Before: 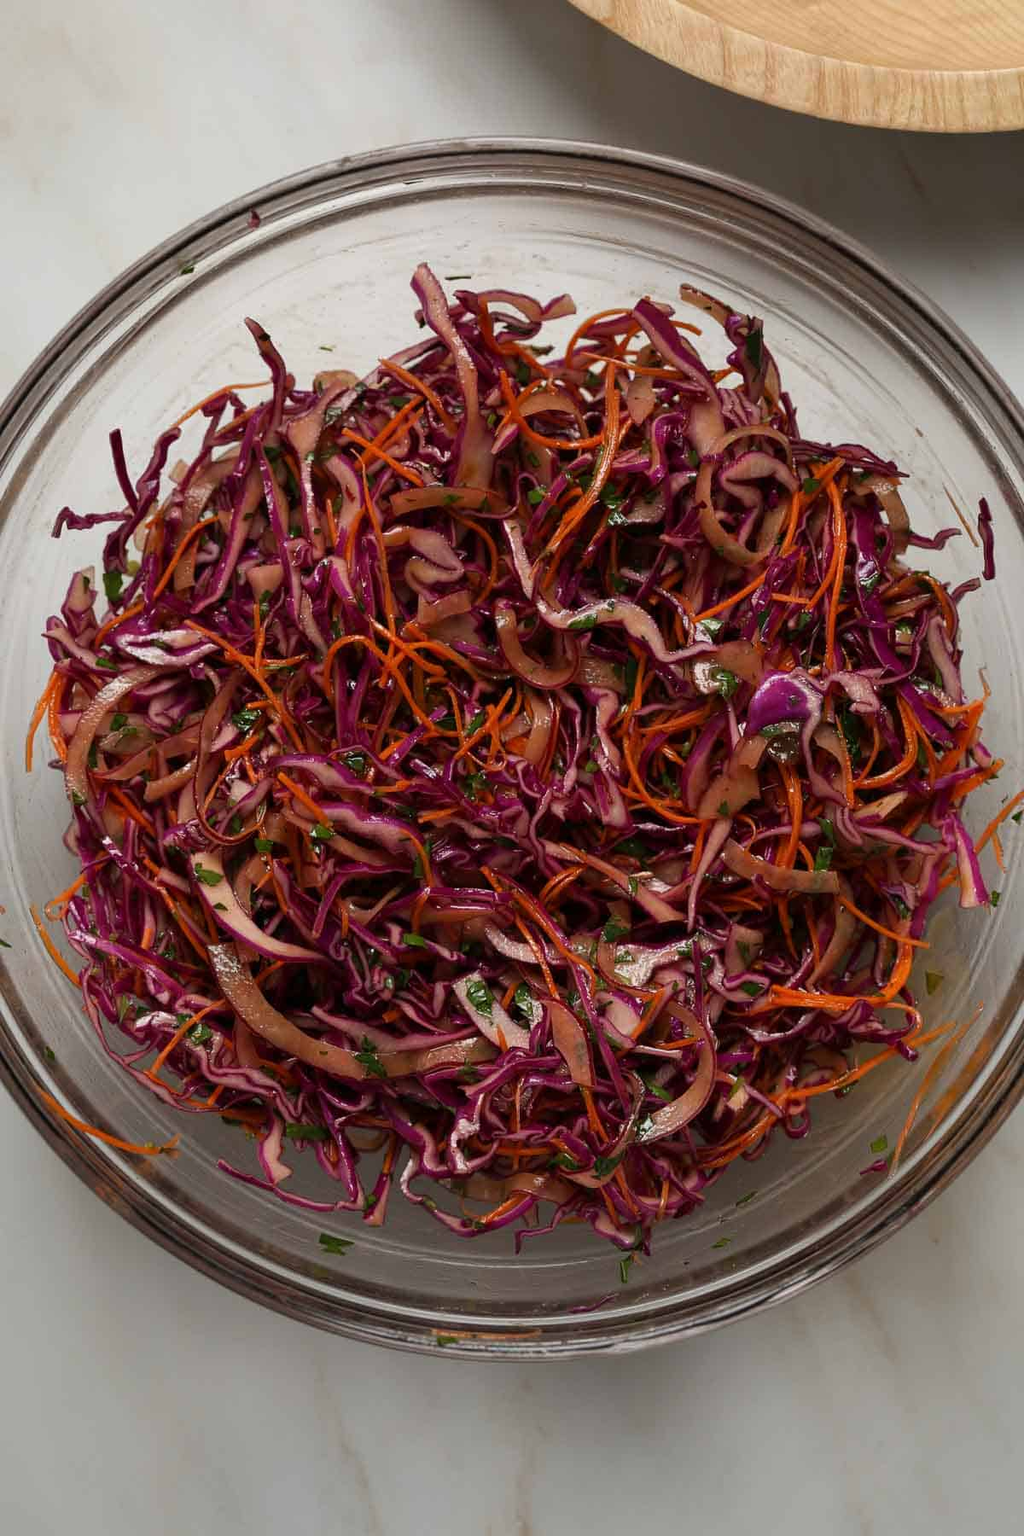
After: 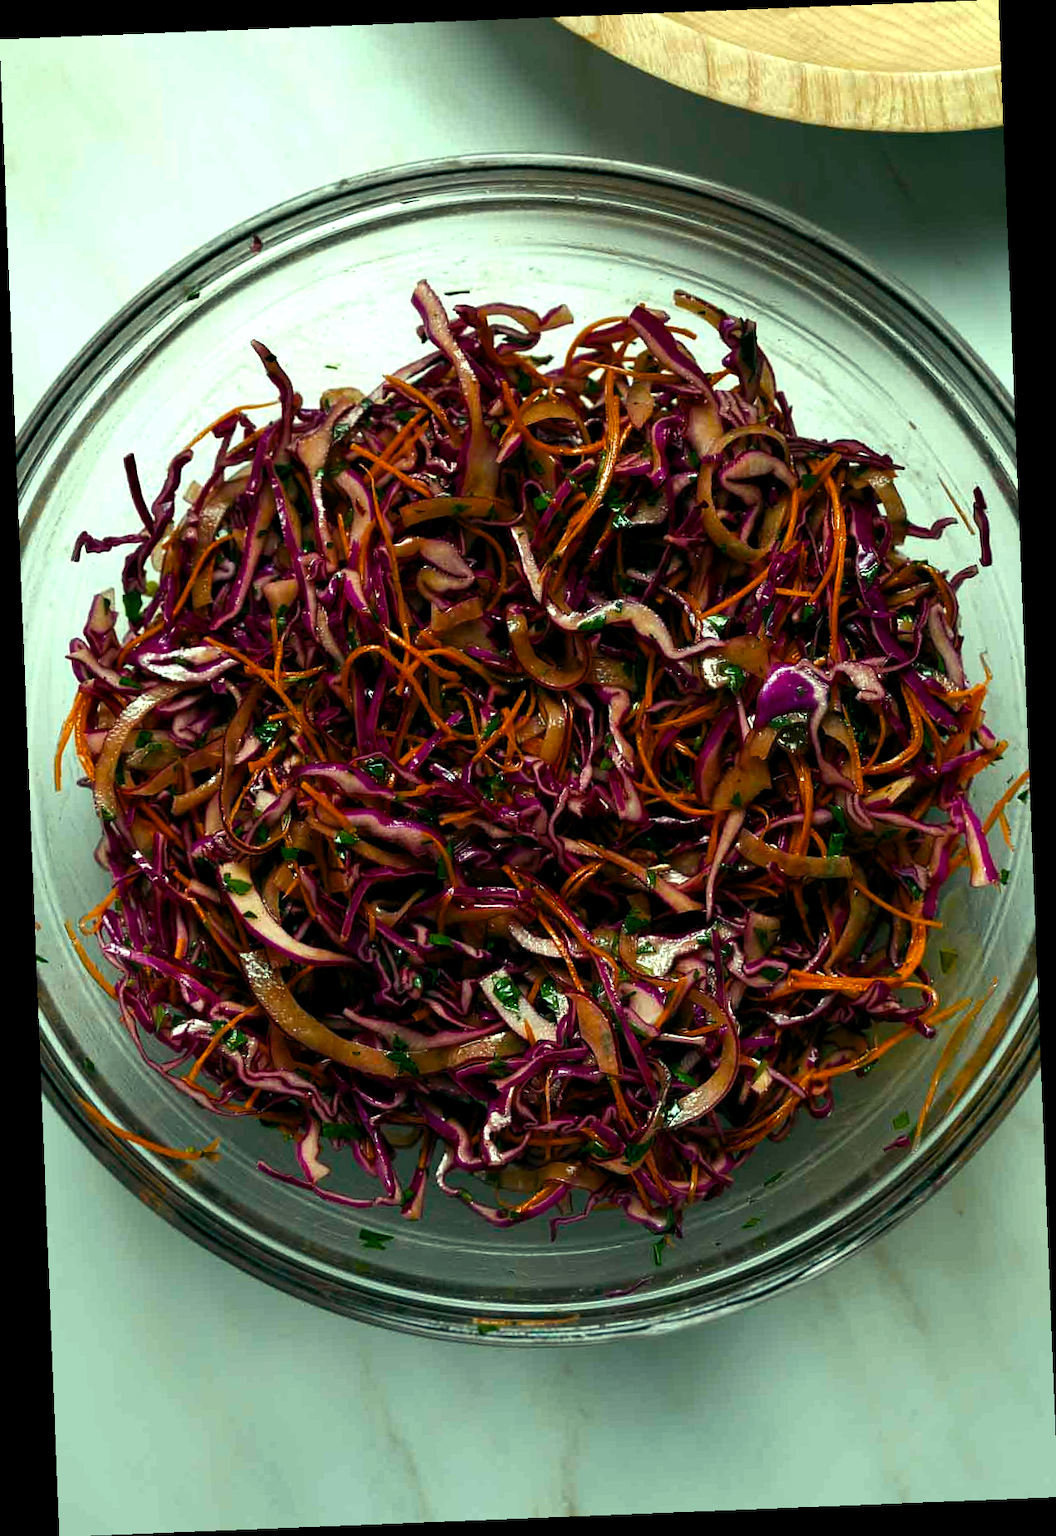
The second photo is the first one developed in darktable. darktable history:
color balance rgb: shadows lift › luminance -7.7%, shadows lift › chroma 2.13%, shadows lift › hue 165.27°, power › luminance -7.77%, power › chroma 1.1%, power › hue 215.88°, highlights gain › luminance 15.15%, highlights gain › chroma 7%, highlights gain › hue 125.57°, global offset › luminance -0.33%, global offset › chroma 0.11%, global offset › hue 165.27°, perceptual saturation grading › global saturation 24.42%, perceptual saturation grading › highlights -24.42%, perceptual saturation grading › mid-tones 24.42%, perceptual saturation grading › shadows 40%, perceptual brilliance grading › global brilliance -5%, perceptual brilliance grading › highlights 24.42%, perceptual brilliance grading › mid-tones 7%, perceptual brilliance grading › shadows -5%
rotate and perspective: rotation -2.29°, automatic cropping off
